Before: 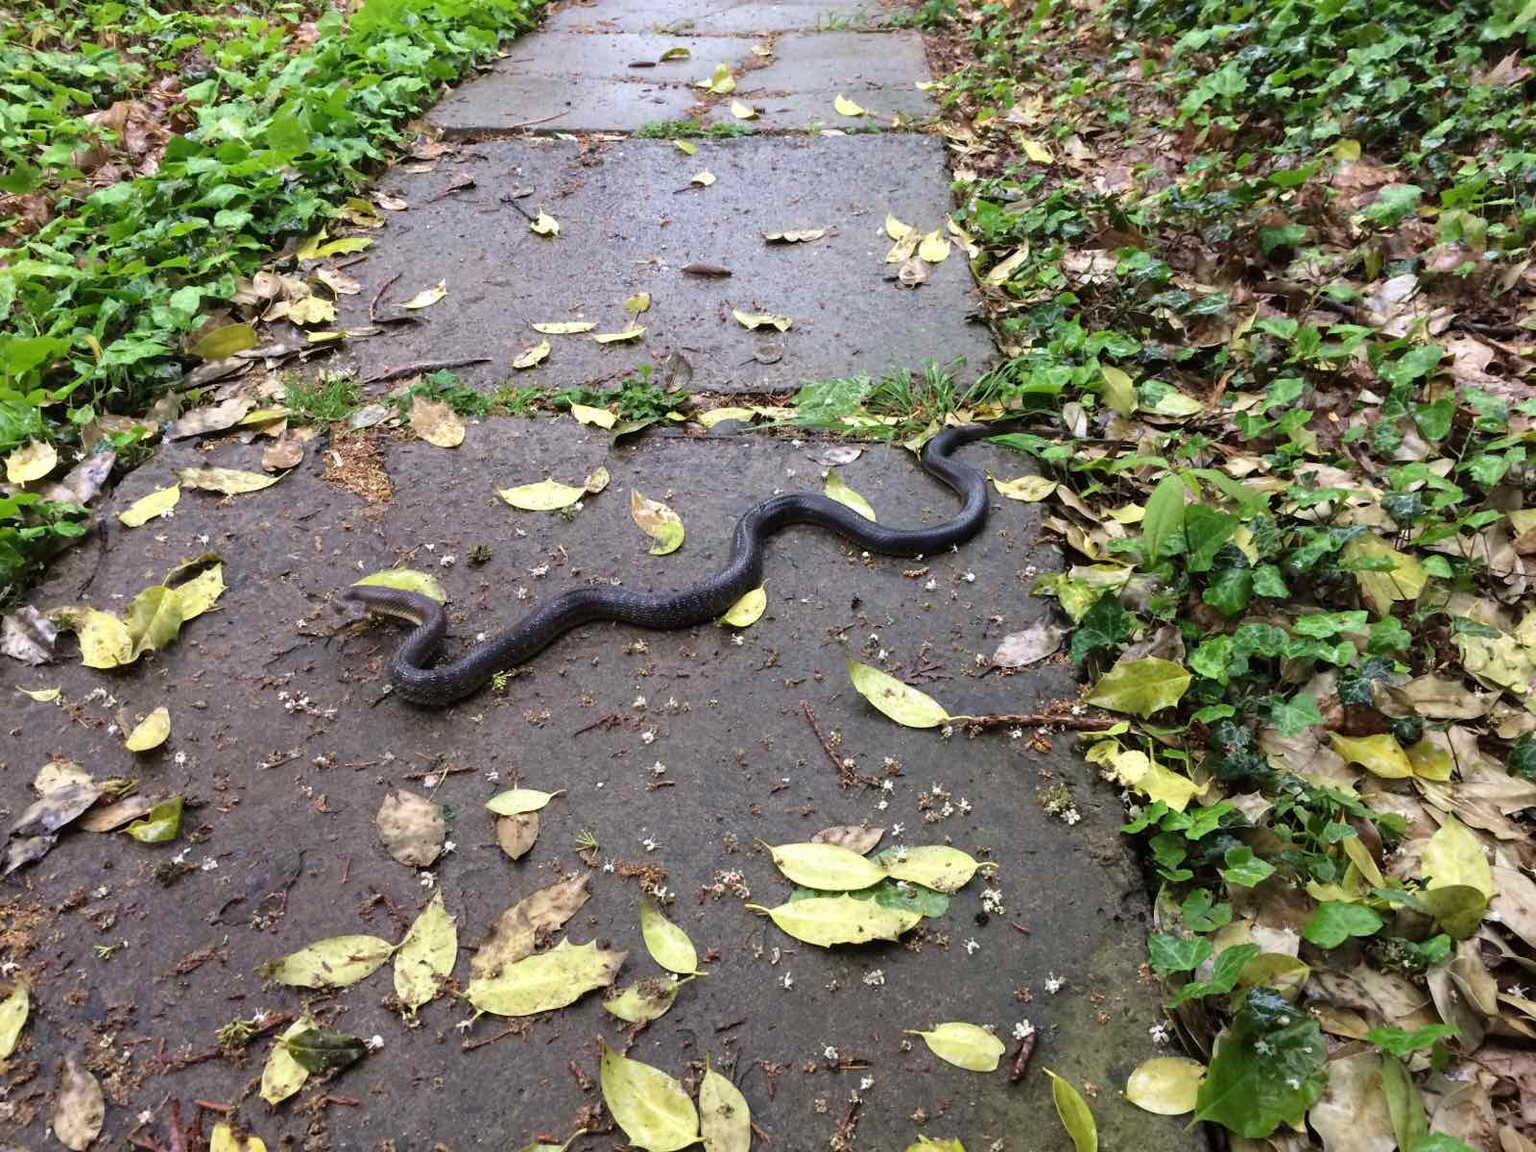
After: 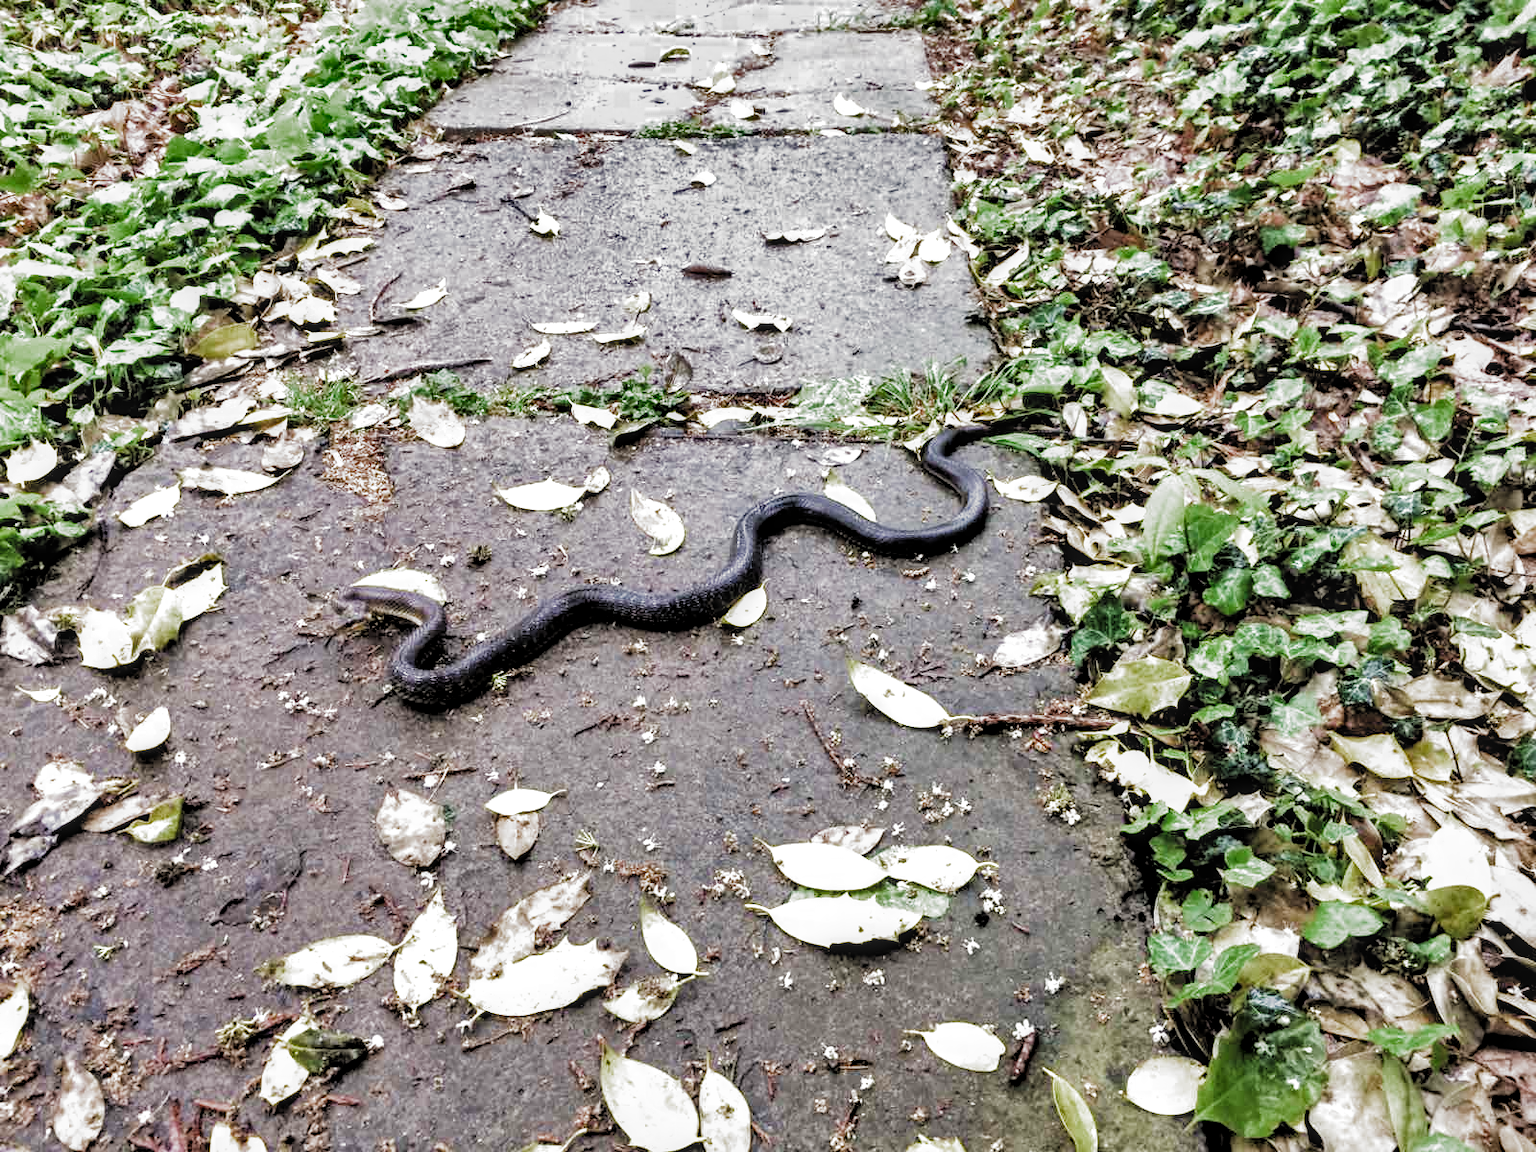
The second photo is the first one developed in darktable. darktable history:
exposure: exposure 0.944 EV, compensate highlight preservation false
local contrast: on, module defaults
shadows and highlights: shadows 59.37, highlights -60.42, soften with gaussian
filmic rgb: black relative exposure -3.71 EV, white relative exposure 2.76 EV, dynamic range scaling -4.65%, hardness 3.04, add noise in highlights 0.001, preserve chrominance max RGB, color science v3 (2019), use custom middle-gray values true, contrast in highlights soft
